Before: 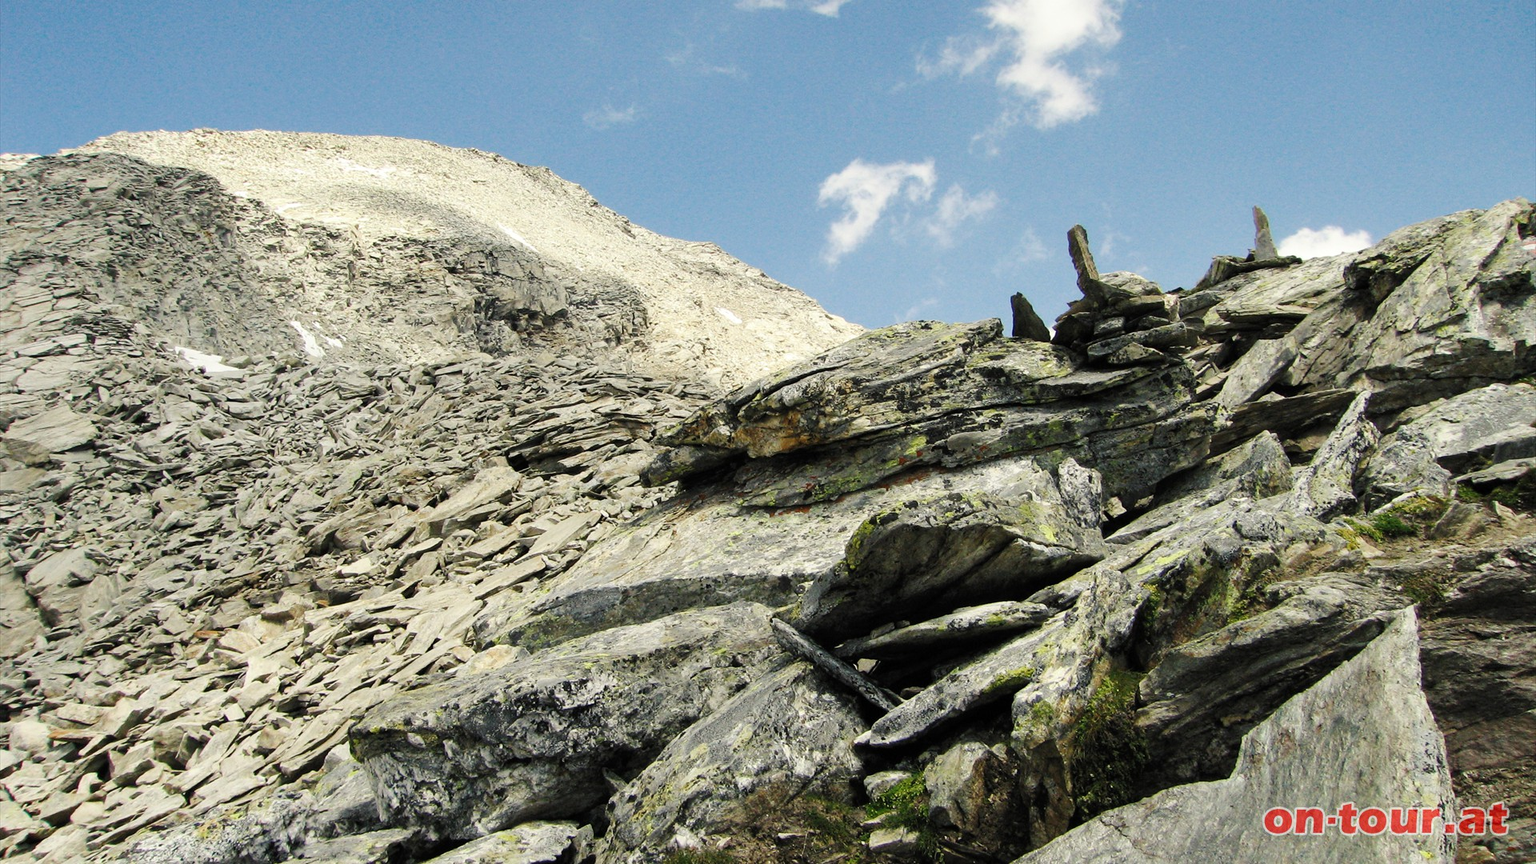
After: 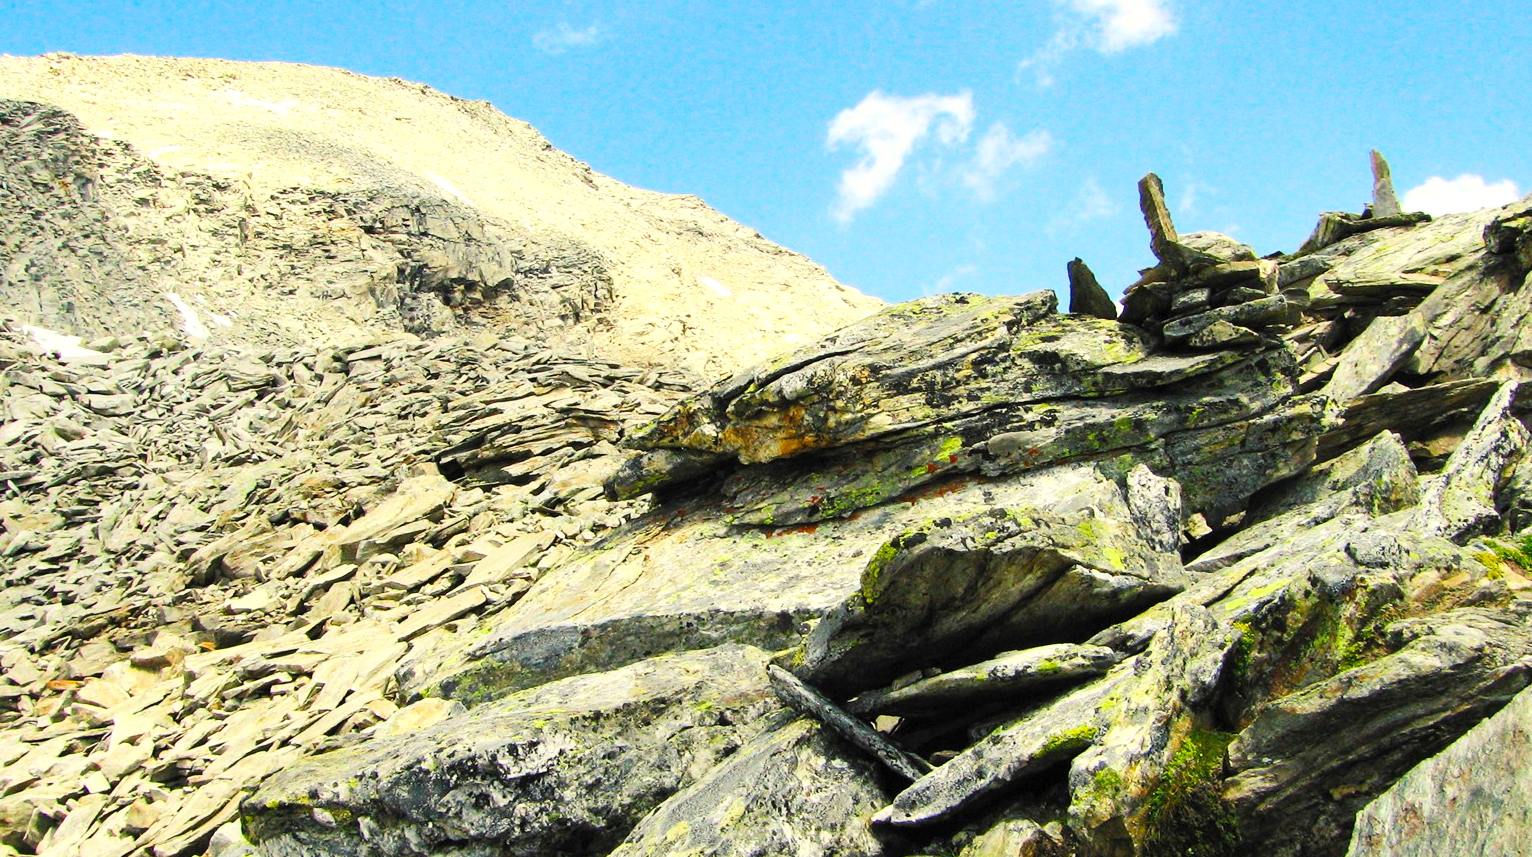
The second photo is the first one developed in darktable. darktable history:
contrast brightness saturation: contrast 0.196, brightness 0.198, saturation 0.796
levels: levels [0, 0.48, 0.961]
crop and rotate: left 10.235%, top 10.051%, right 9.939%, bottom 10.547%
